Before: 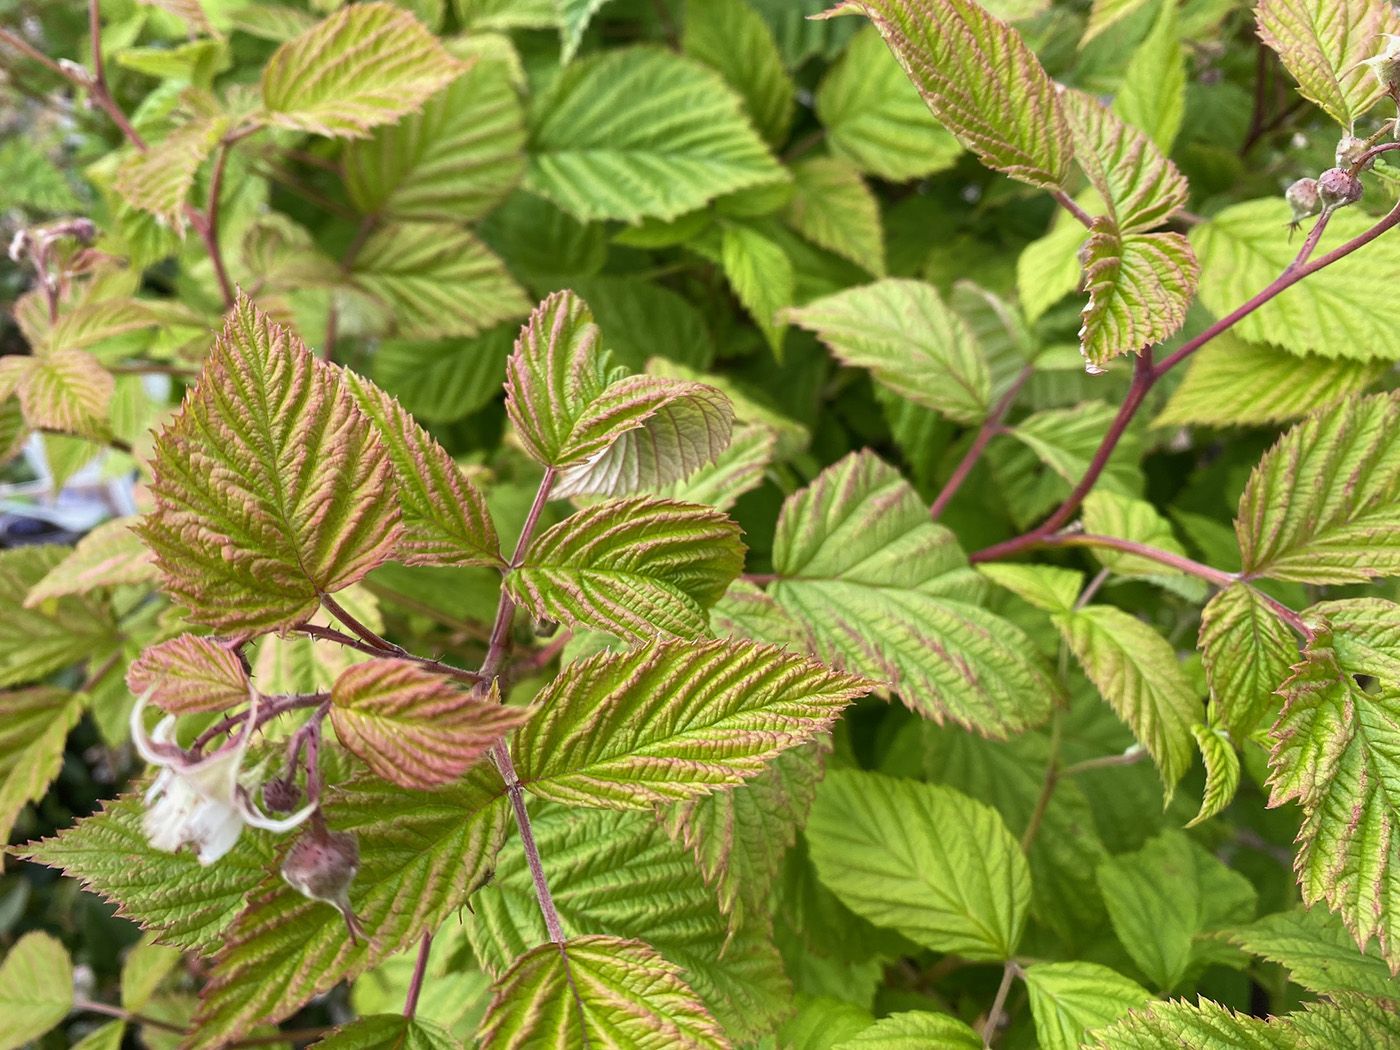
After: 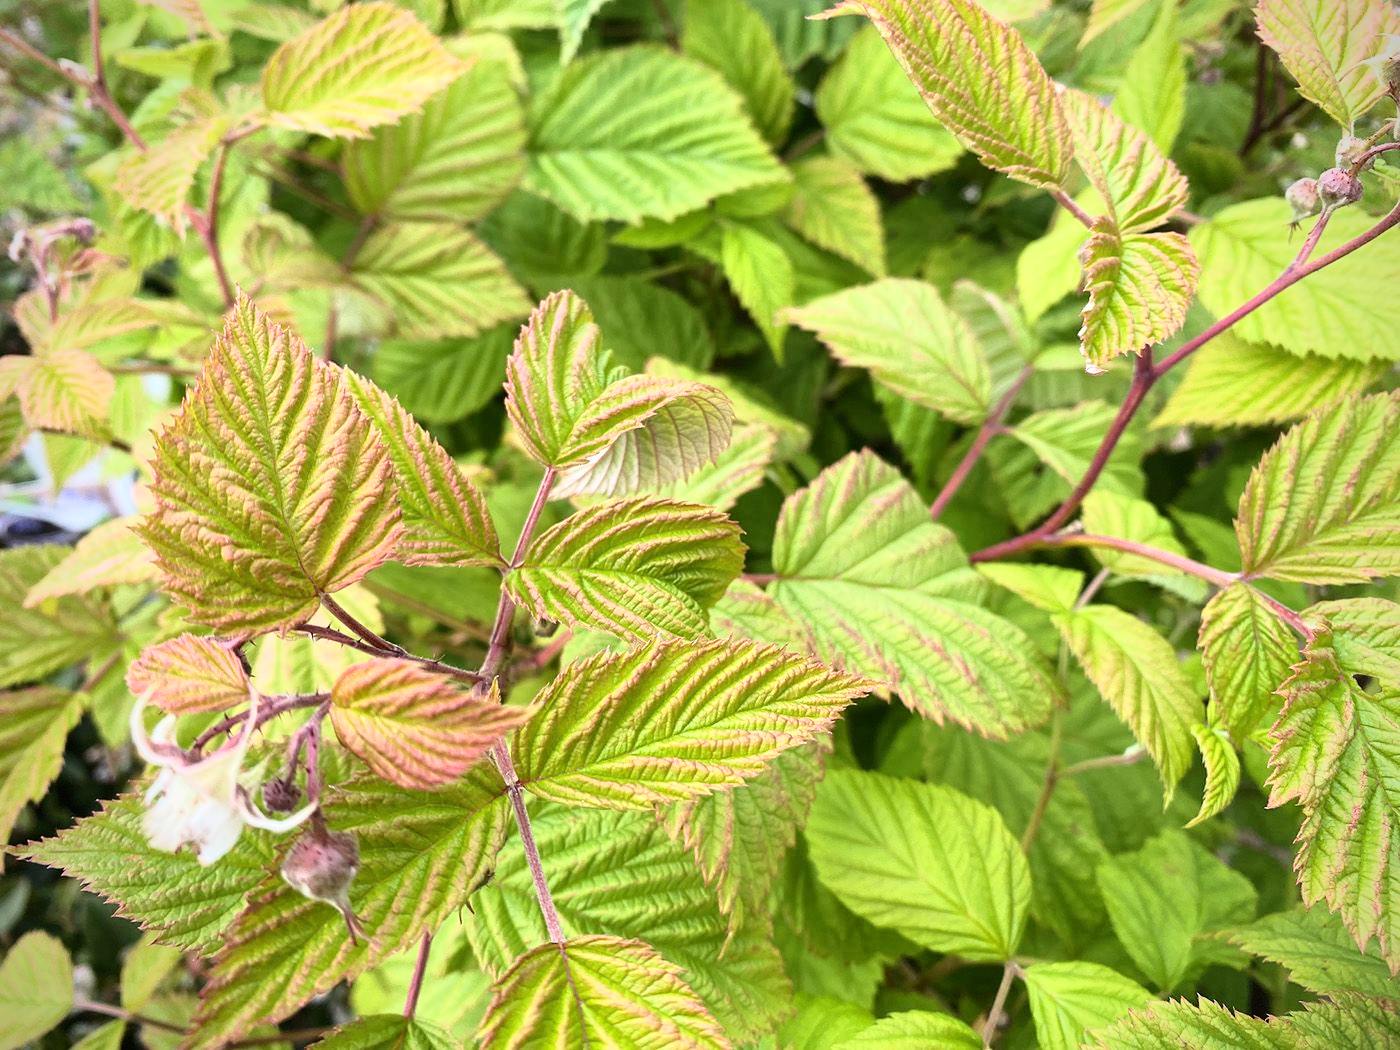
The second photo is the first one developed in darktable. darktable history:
base curve: curves: ch0 [(0, 0) (0.028, 0.03) (0.121, 0.232) (0.46, 0.748) (0.859, 0.968) (1, 1)], exposure shift 0.01
vignetting: saturation -0.027
